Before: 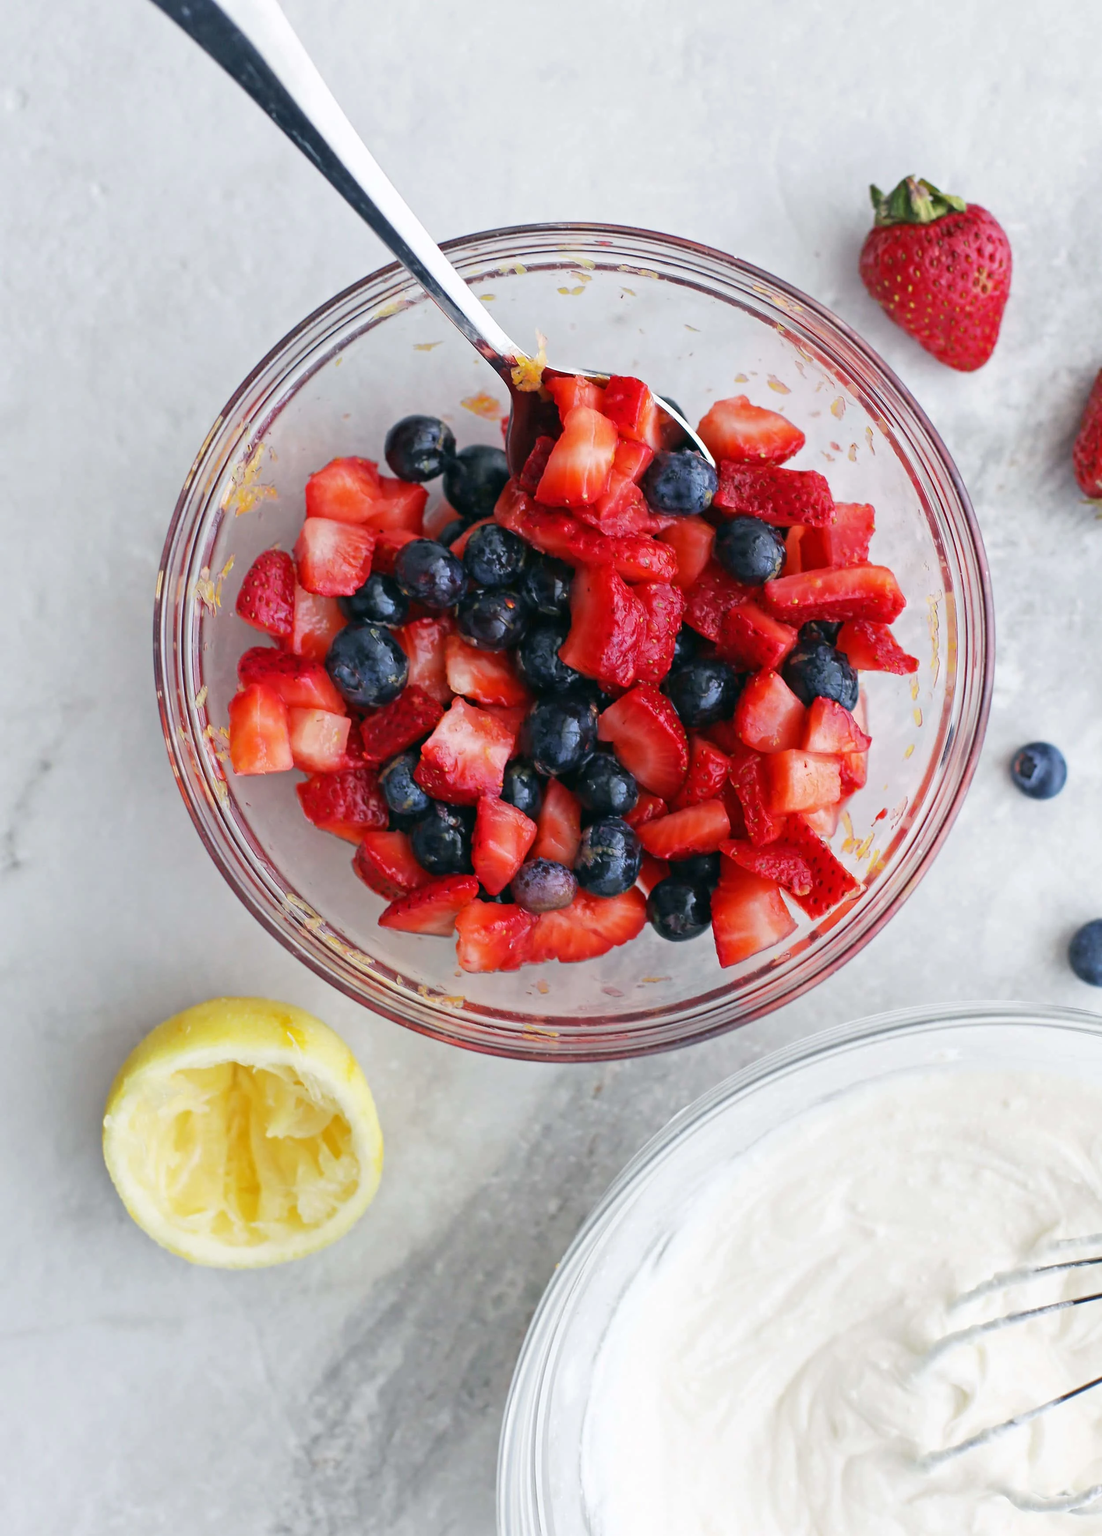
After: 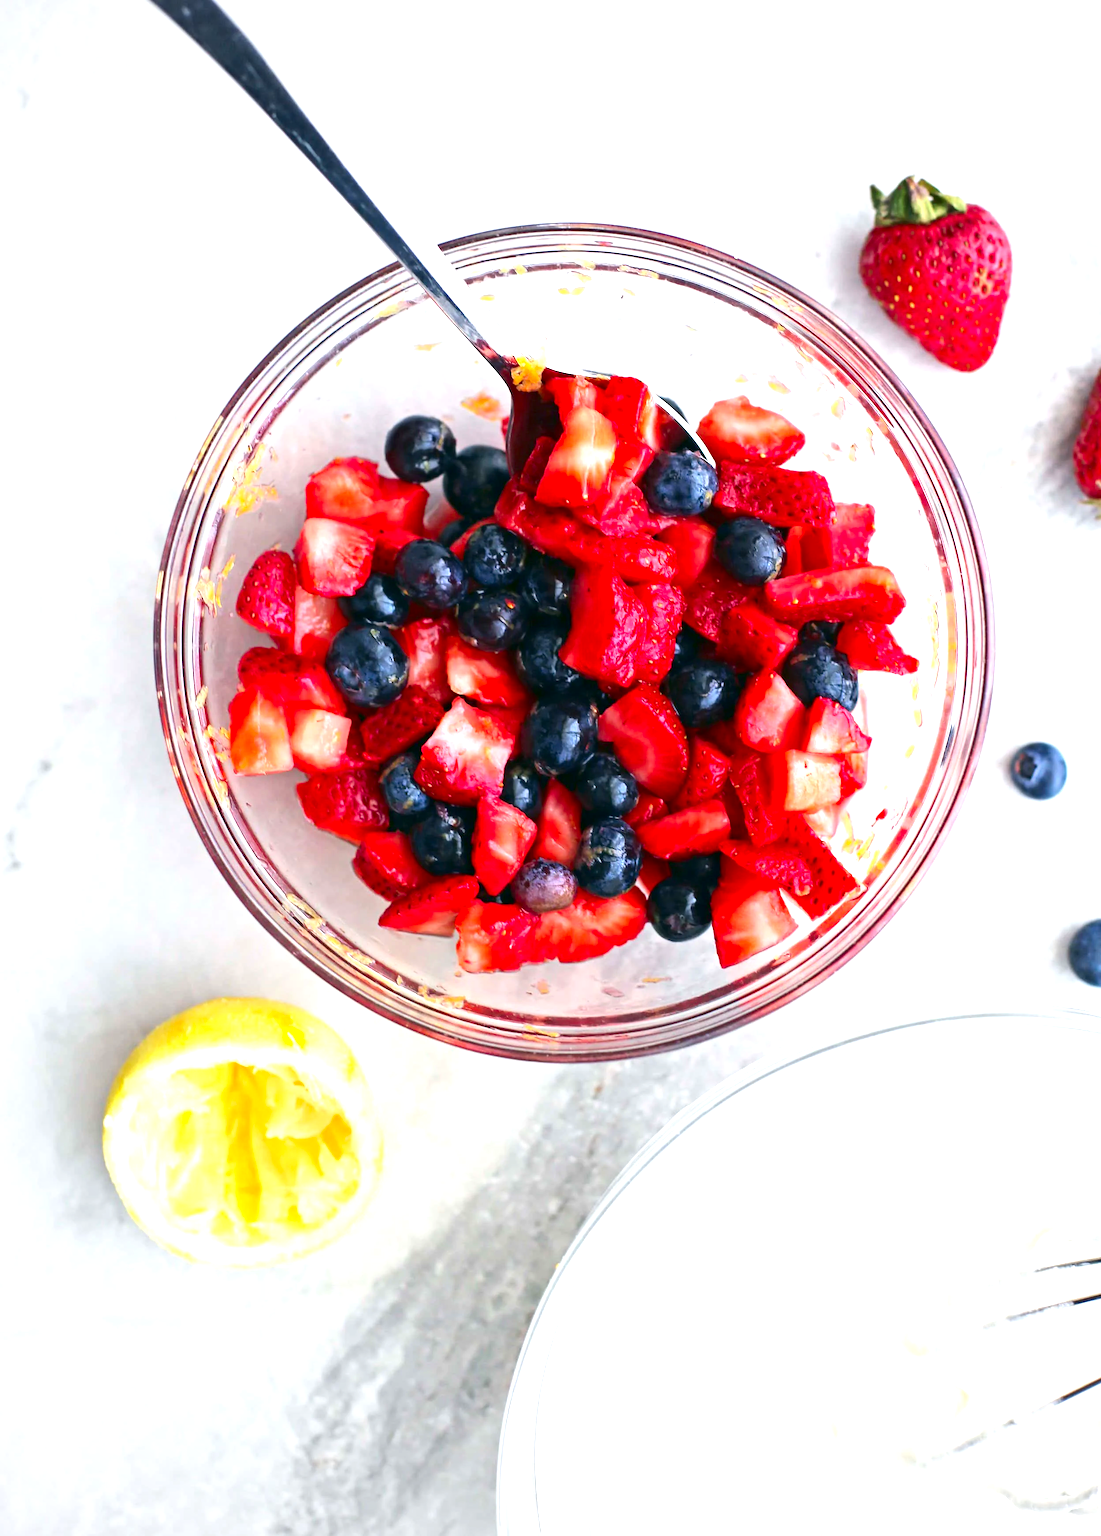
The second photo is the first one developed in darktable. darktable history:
vignetting: fall-off radius 60.92%
exposure: black level correction 0, exposure 1 EV, compensate highlight preservation false
contrast brightness saturation: contrast 0.12, brightness -0.12, saturation 0.2
